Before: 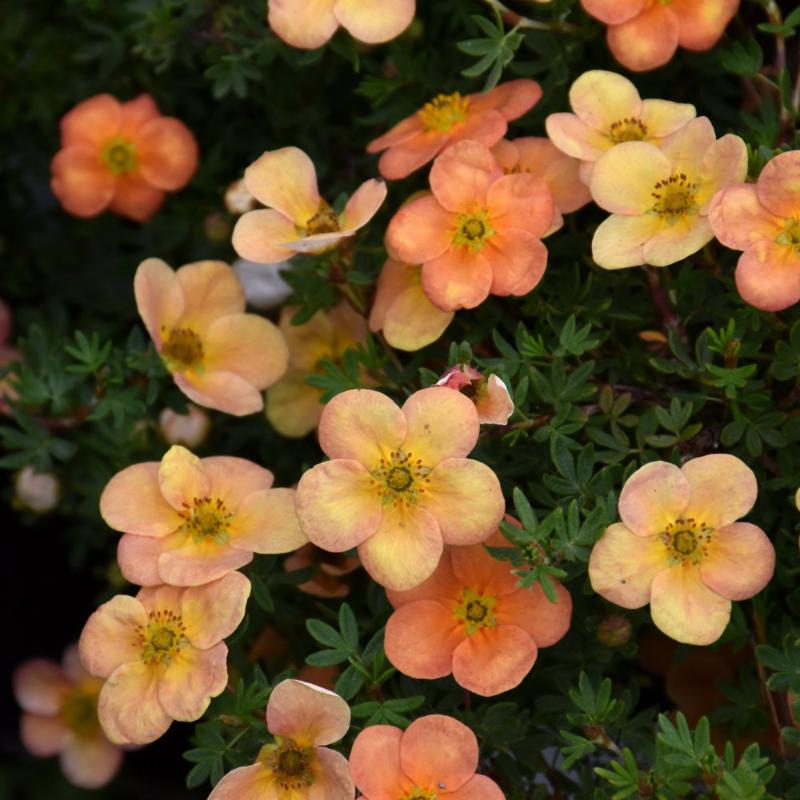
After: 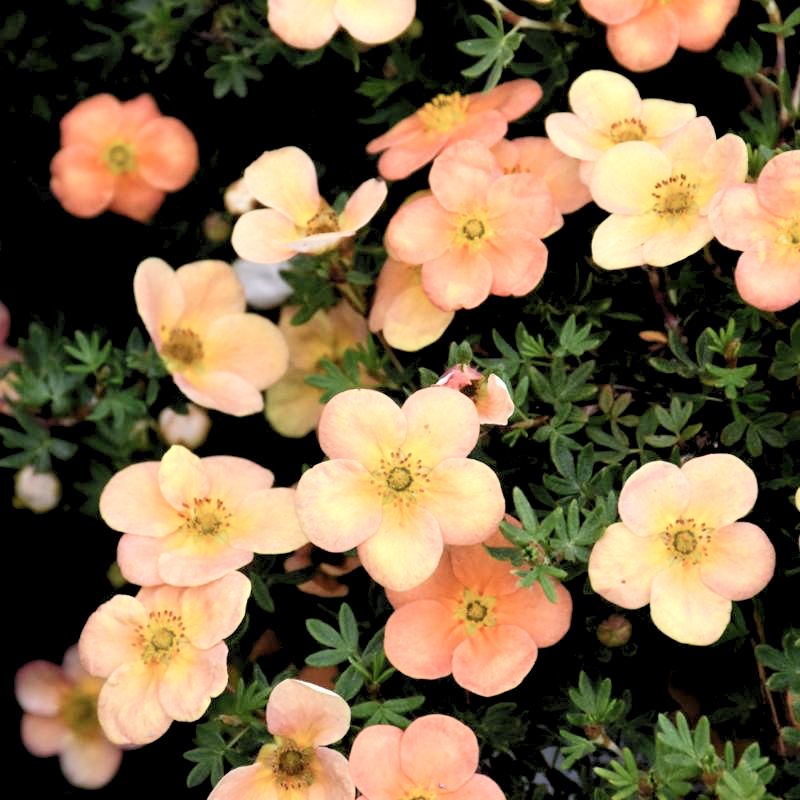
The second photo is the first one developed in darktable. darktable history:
filmic rgb: black relative exposure -7.65 EV, white relative exposure 4.56 EV, hardness 3.61
contrast brightness saturation: contrast 0.104, saturation -0.304
levels: black 0.096%, white 99.98%, levels [0.036, 0.364, 0.827]
exposure: exposure 0.267 EV, compensate exposure bias true, compensate highlight preservation false
